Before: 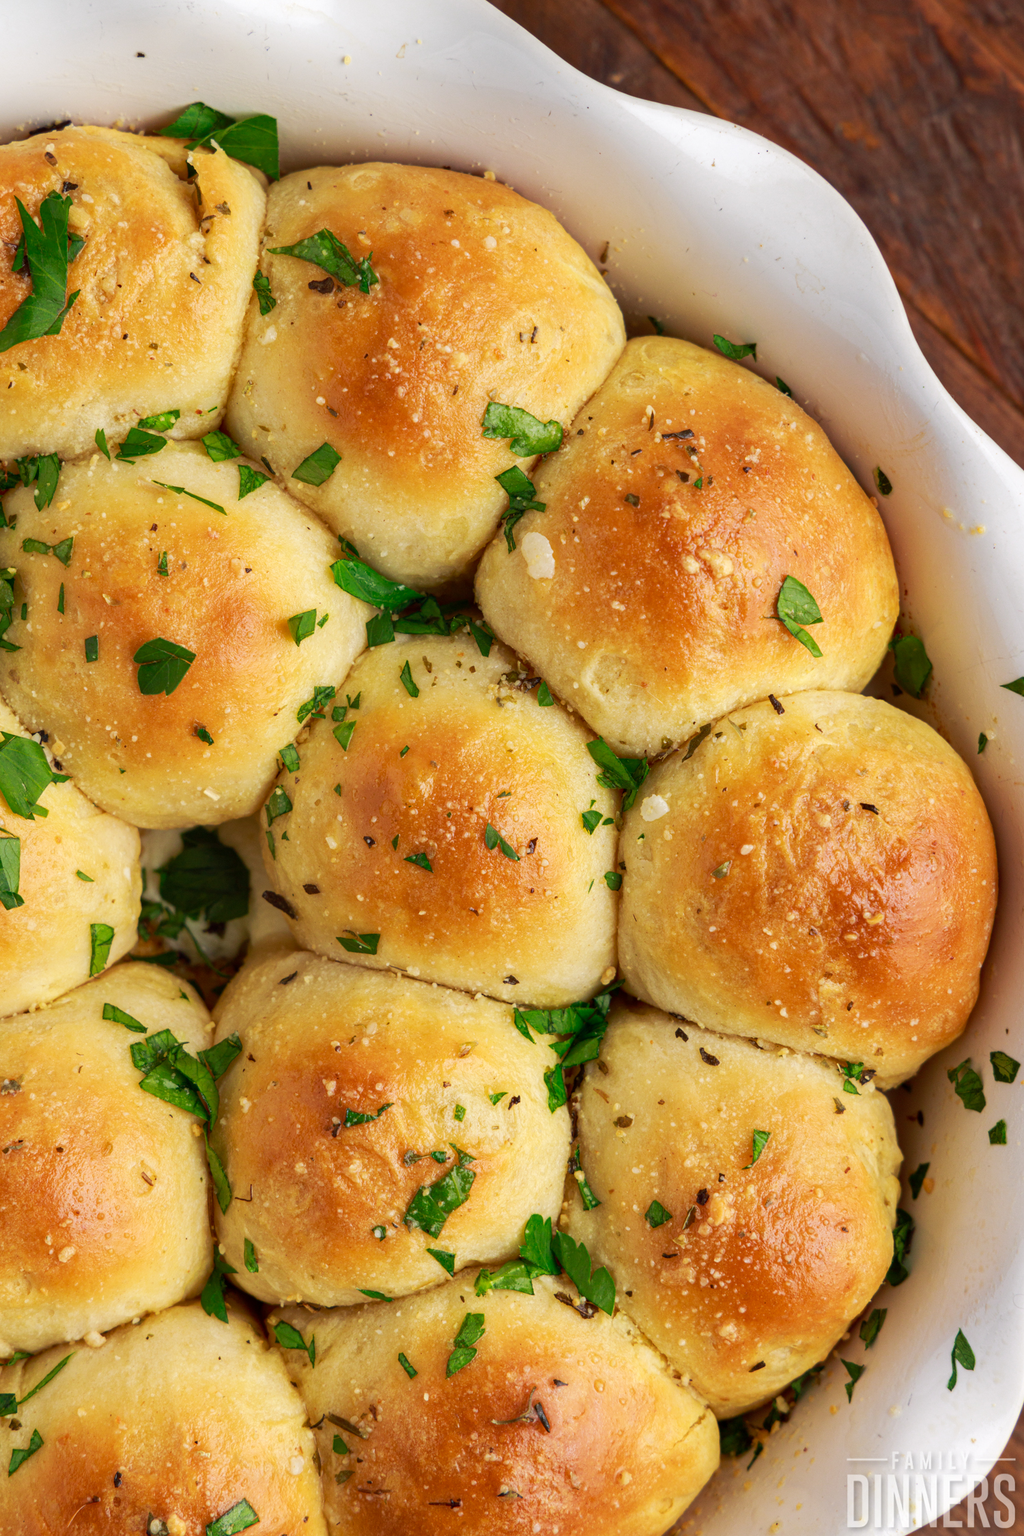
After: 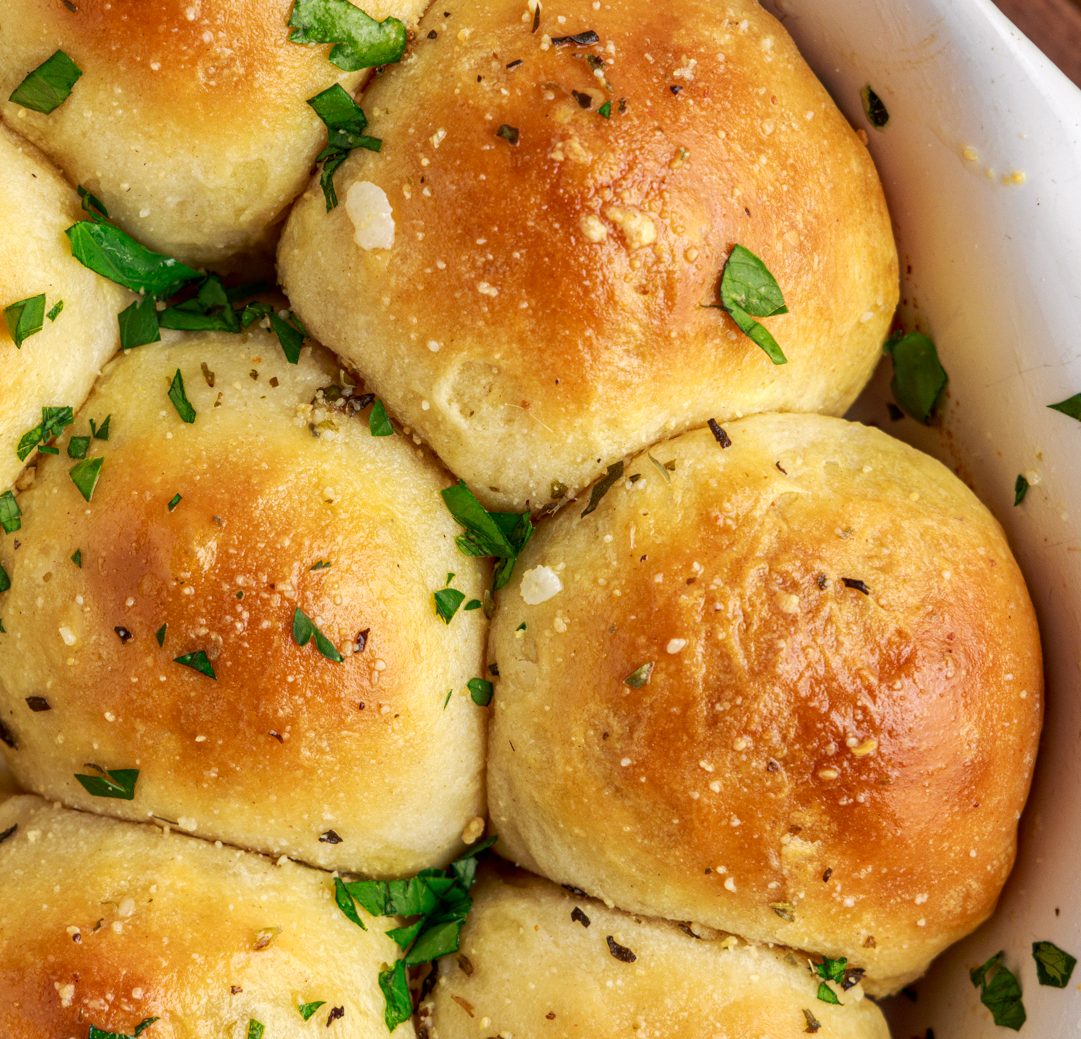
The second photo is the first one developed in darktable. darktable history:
crop and rotate: left 27.929%, top 26.615%, bottom 27.15%
local contrast: on, module defaults
